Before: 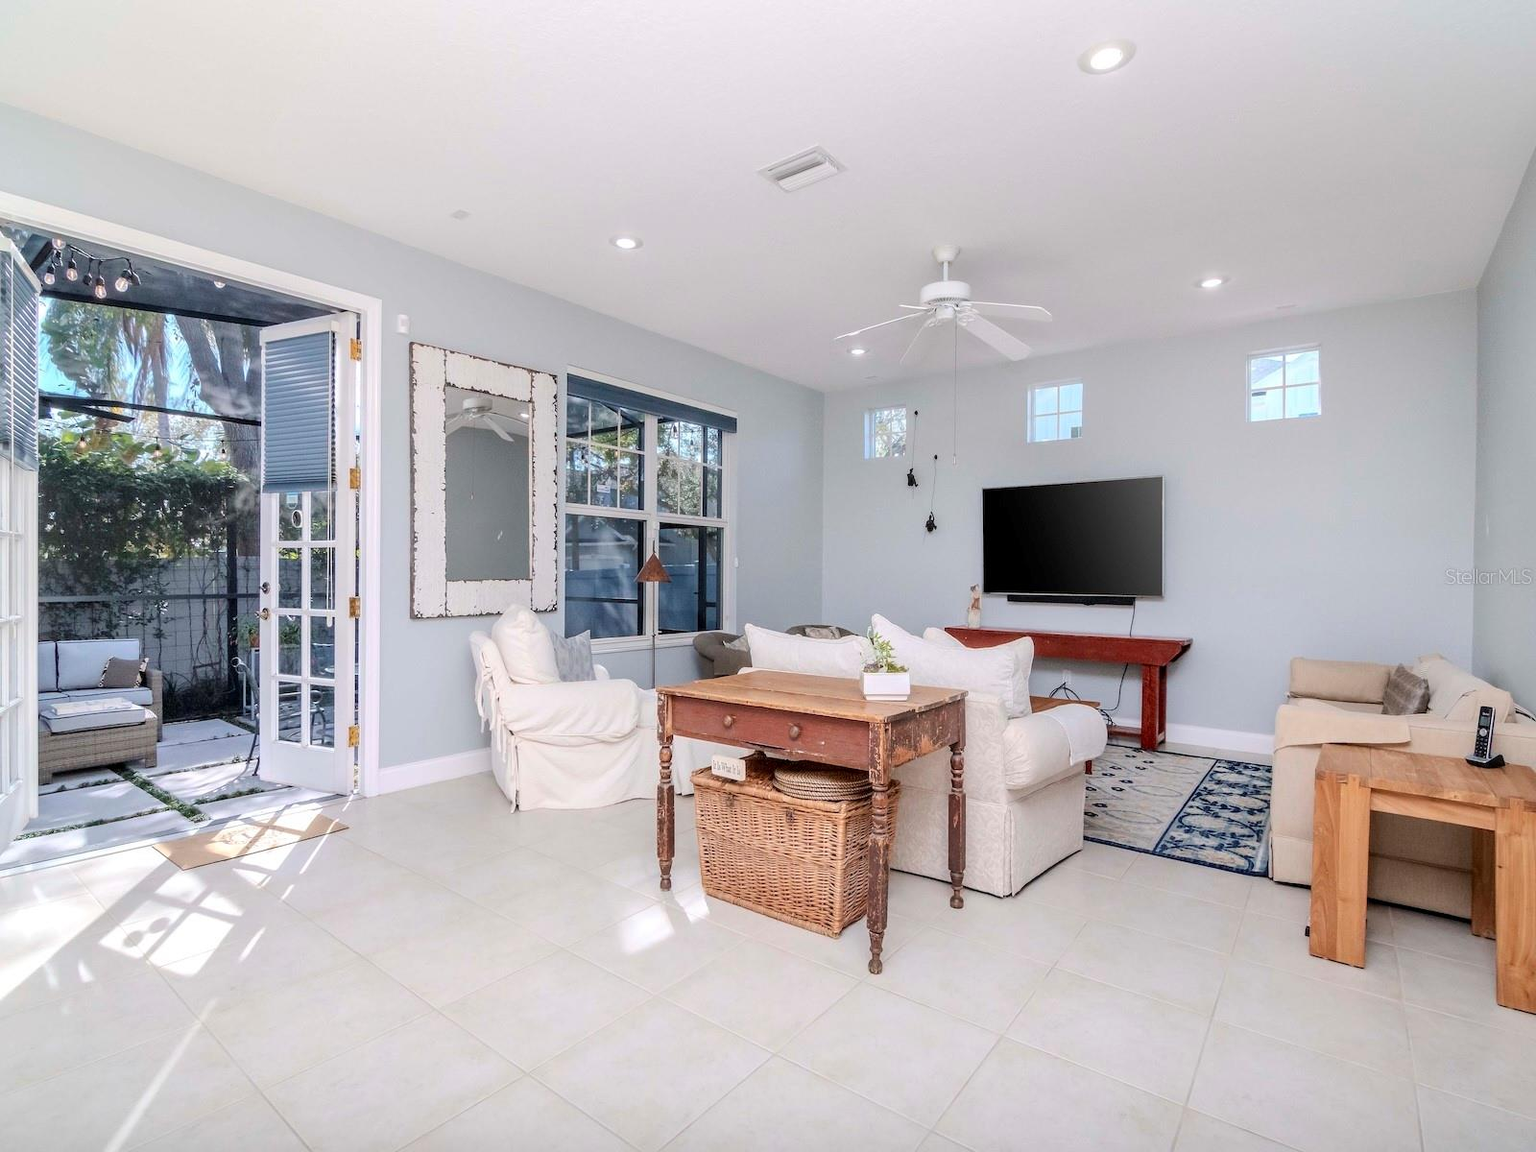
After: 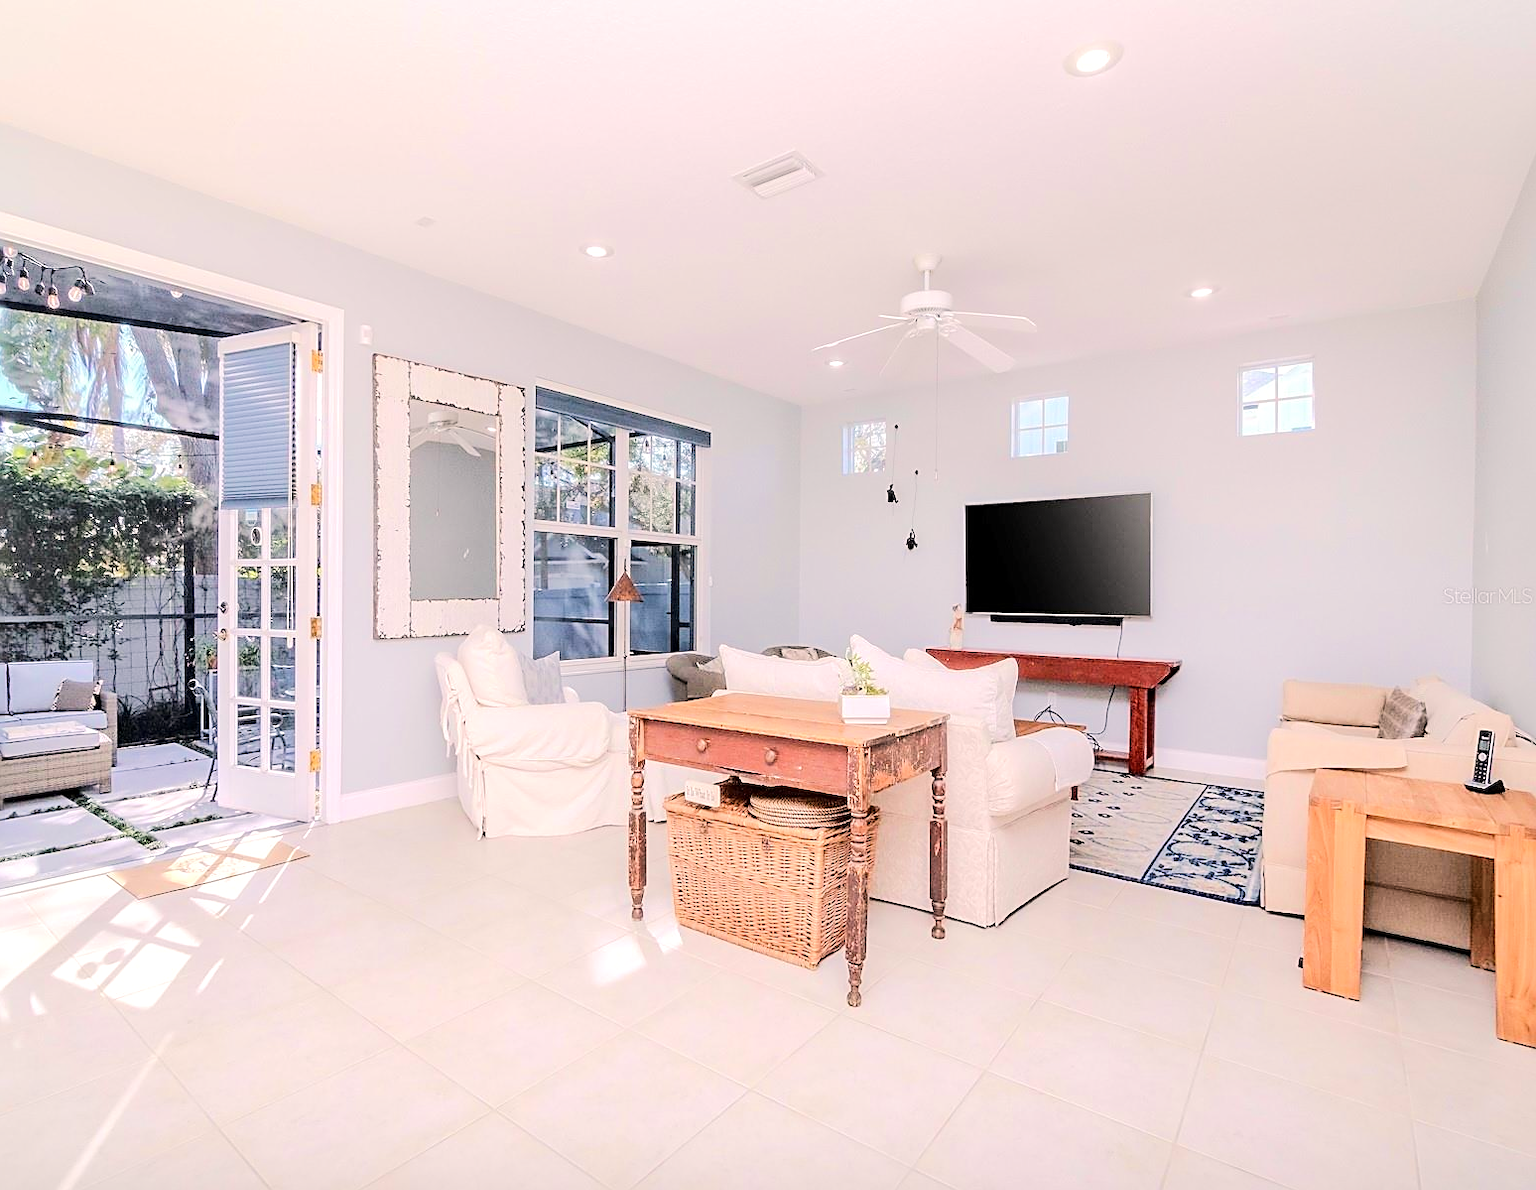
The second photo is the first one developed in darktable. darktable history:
tone equalizer: -7 EV 0.159 EV, -6 EV 0.637 EV, -5 EV 1.15 EV, -4 EV 1.35 EV, -3 EV 1.13 EV, -2 EV 0.6 EV, -1 EV 0.165 EV, edges refinement/feathering 500, mask exposure compensation -1.57 EV, preserve details no
sharpen: on, module defaults
color correction: highlights a* 5.78, highlights b* 4.77
contrast brightness saturation: saturation -0.093
crop and rotate: left 3.215%
